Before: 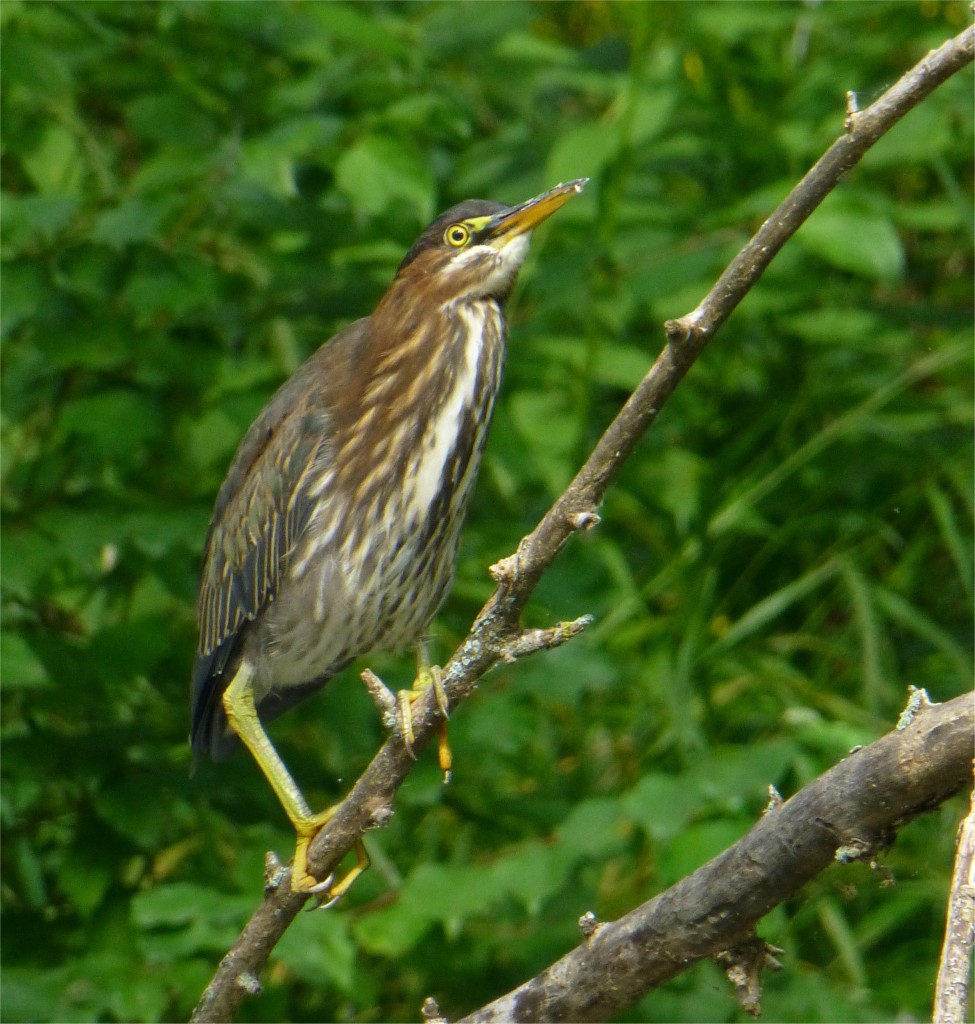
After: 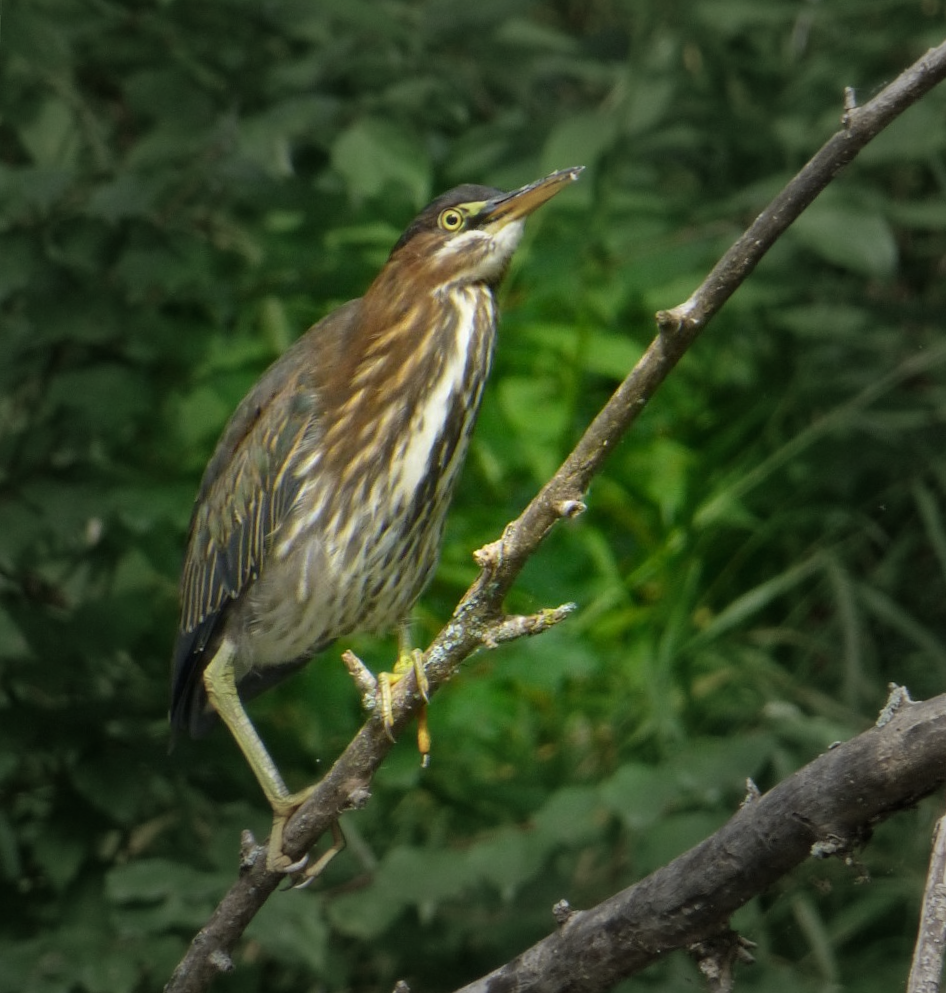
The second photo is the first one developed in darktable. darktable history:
crop and rotate: angle -1.69°
vignetting: fall-off start 40%, fall-off radius 40%
